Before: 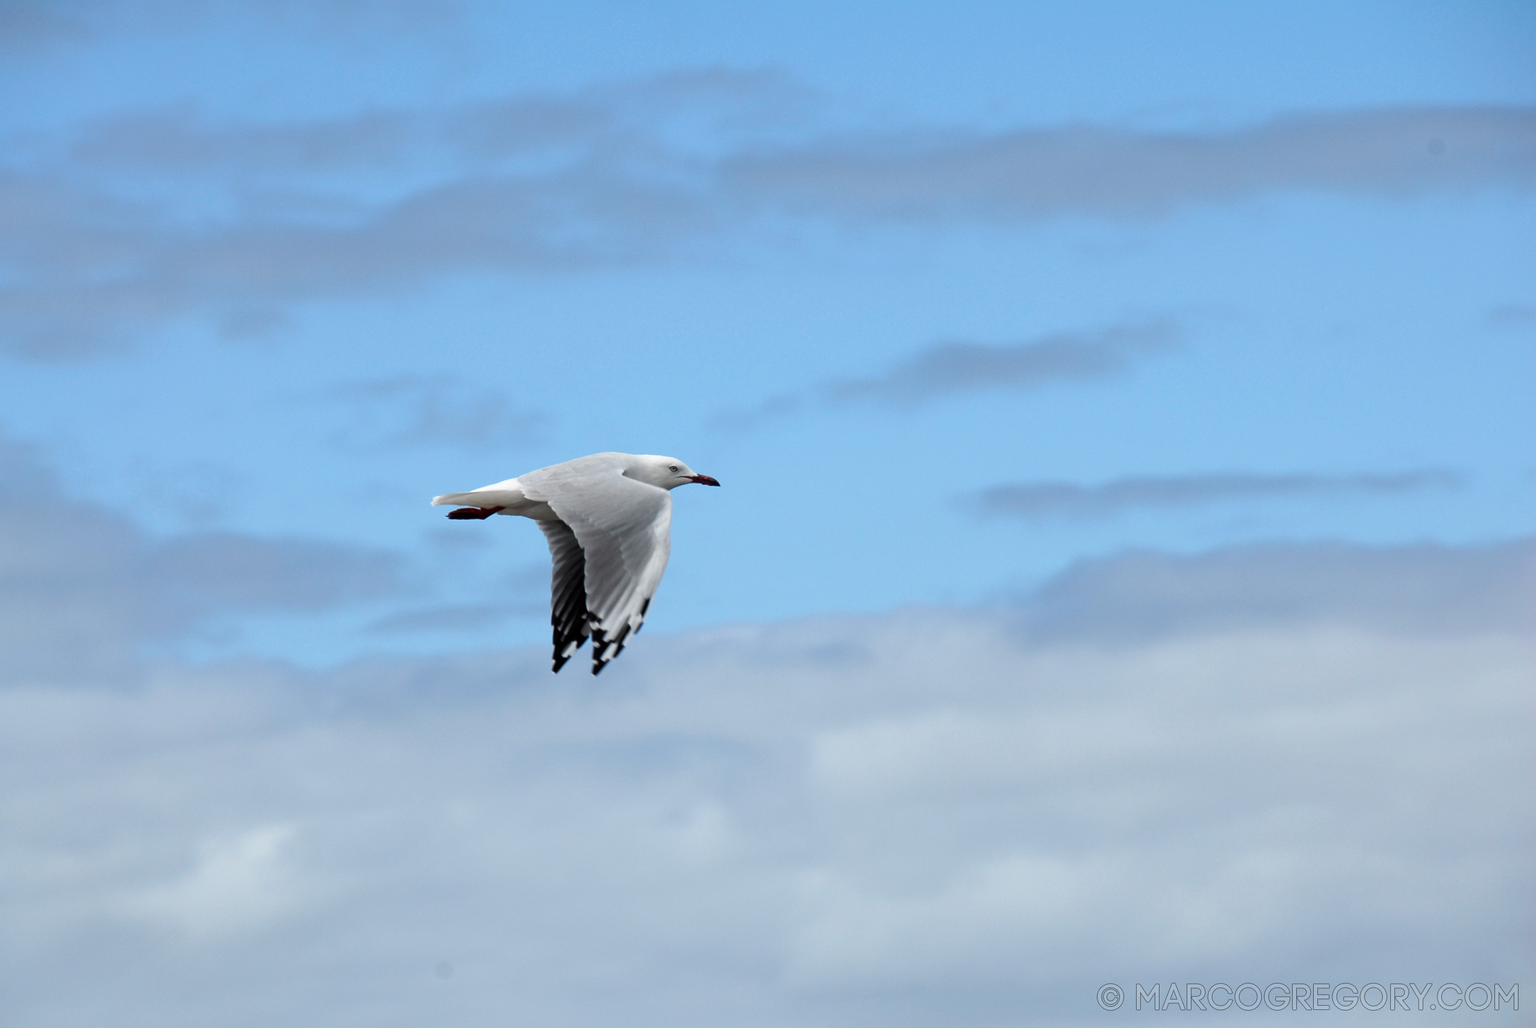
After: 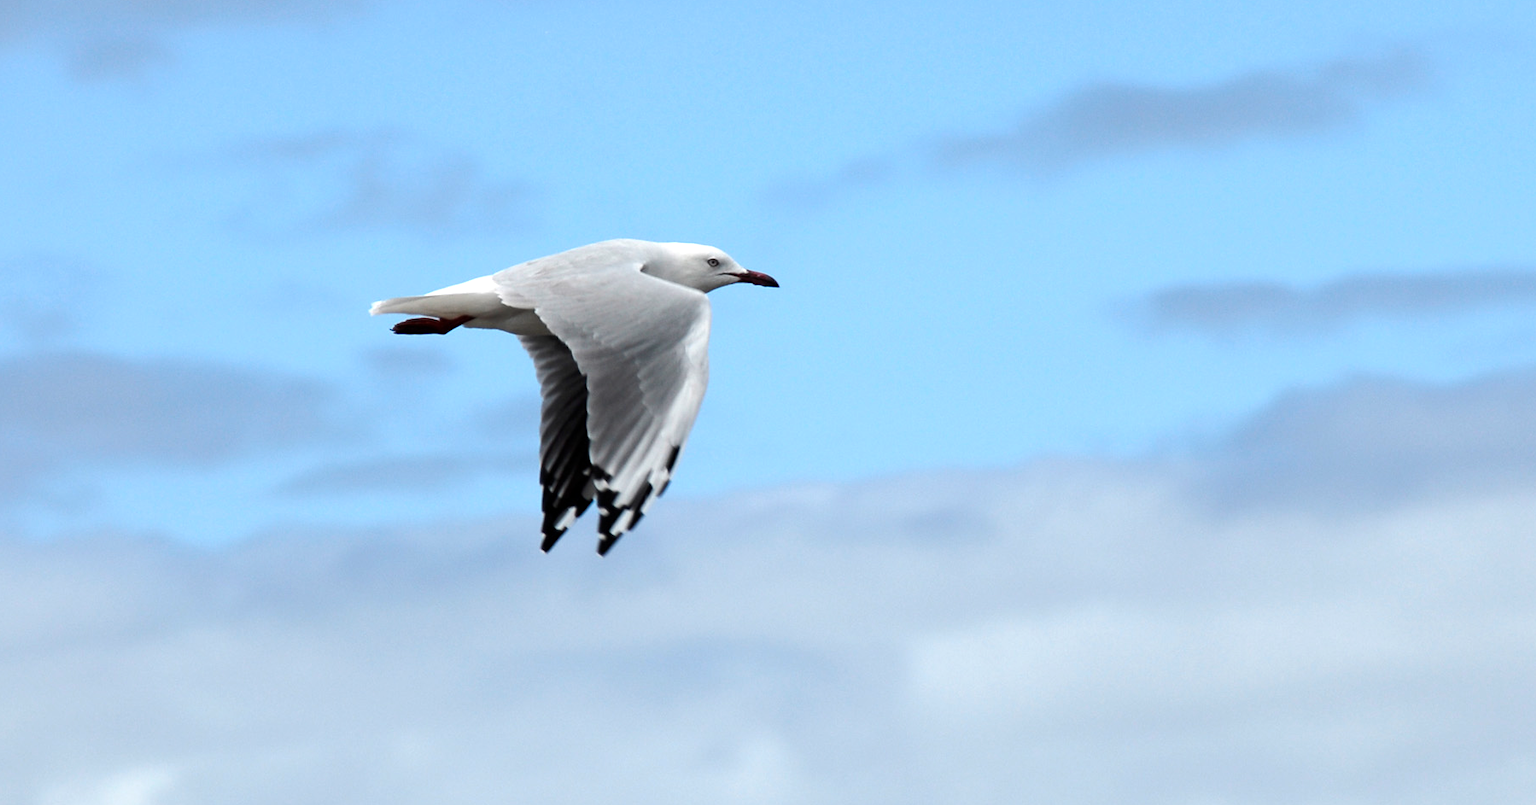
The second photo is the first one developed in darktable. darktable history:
crop: left 11.123%, top 27.61%, right 18.3%, bottom 17.034%
tone equalizer: -8 EV -0.417 EV, -7 EV -0.389 EV, -6 EV -0.333 EV, -5 EV -0.222 EV, -3 EV 0.222 EV, -2 EV 0.333 EV, -1 EV 0.389 EV, +0 EV 0.417 EV, edges refinement/feathering 500, mask exposure compensation -1.57 EV, preserve details no
